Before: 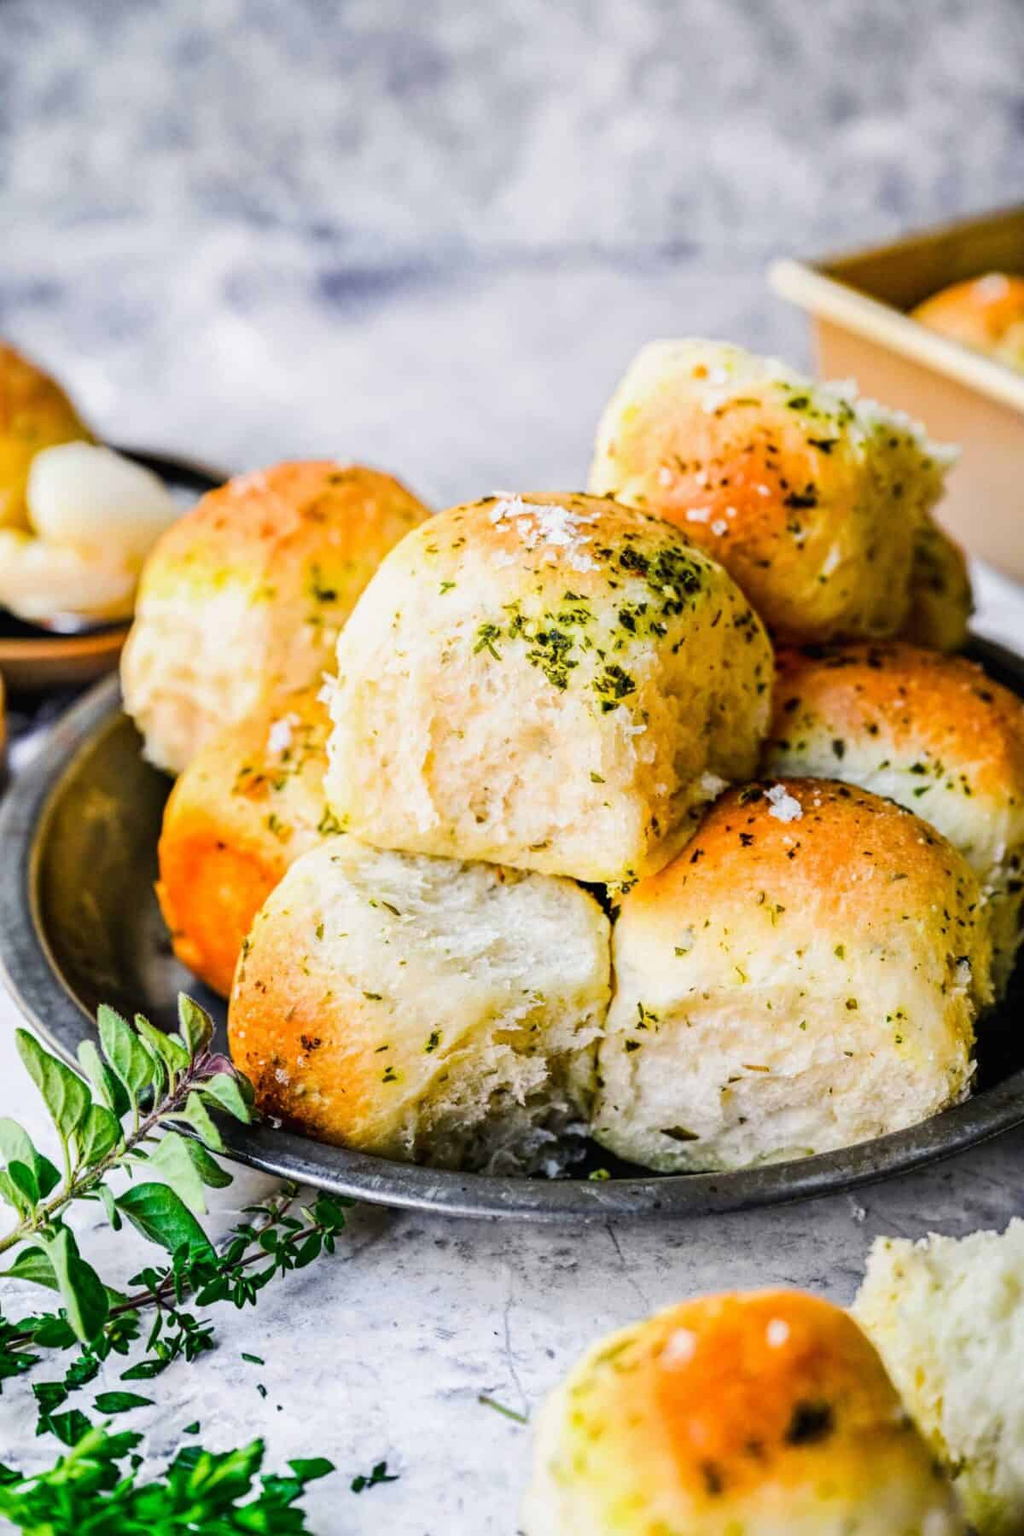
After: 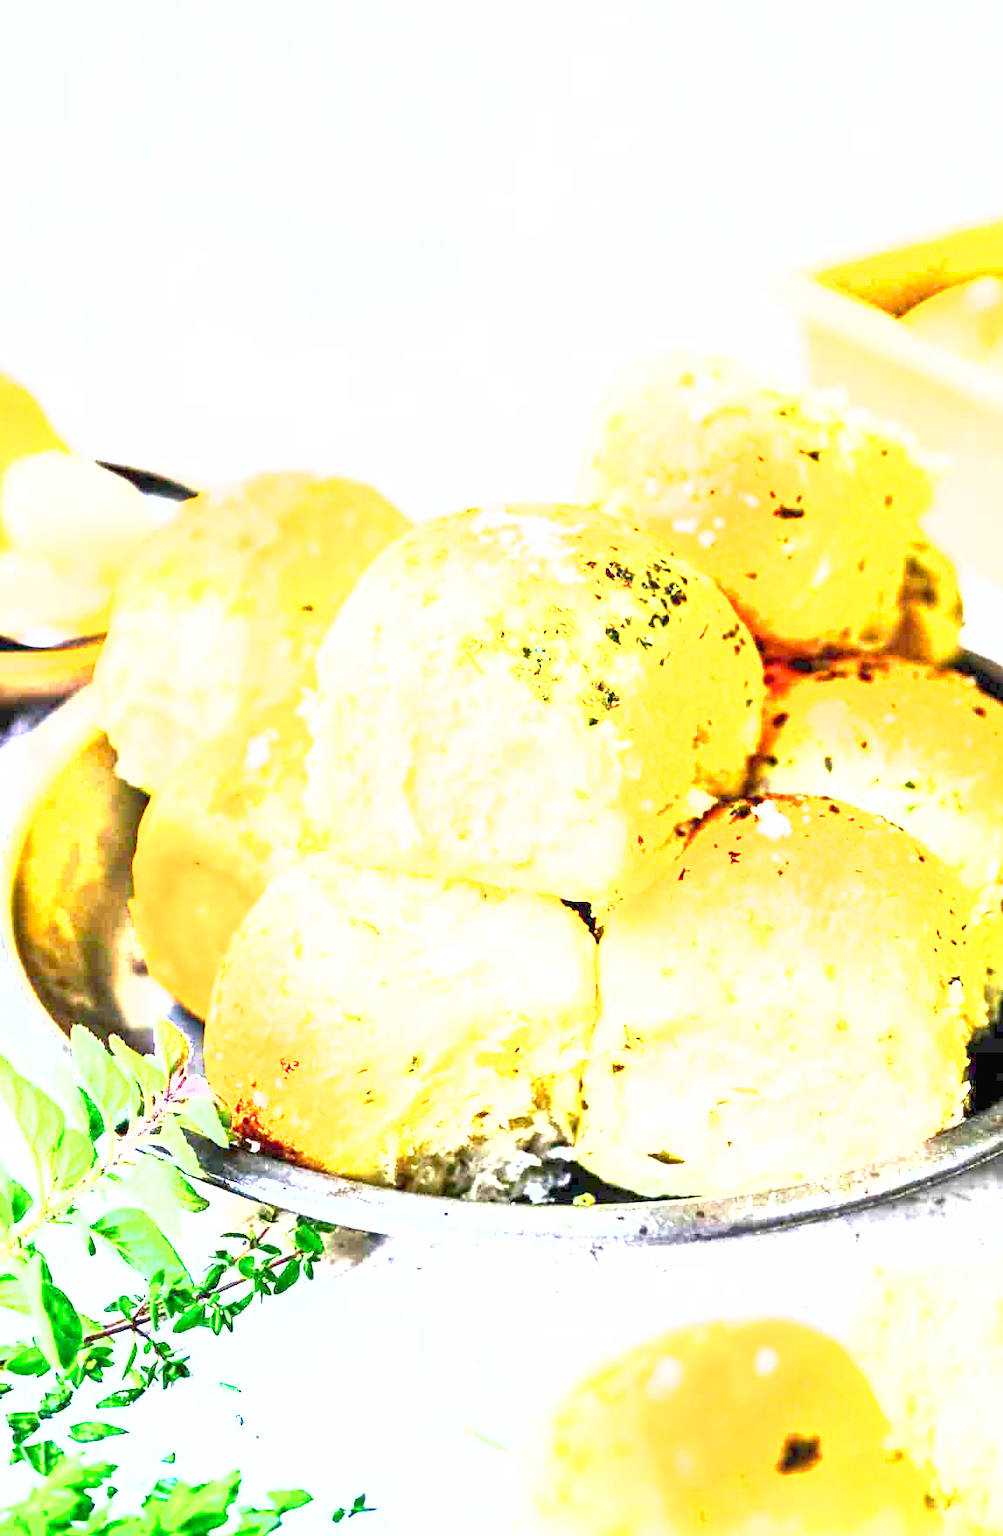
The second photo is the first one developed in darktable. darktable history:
exposure: black level correction 0, exposure 4.028 EV, compensate highlight preservation false
base curve: curves: ch0 [(0.017, 0) (0.425, 0.441) (0.844, 0.933) (1, 1)], preserve colors none
shadows and highlights: shadows 20.21, highlights -19.94, soften with gaussian
crop and rotate: left 2.683%, right 1.235%, bottom 2.03%
